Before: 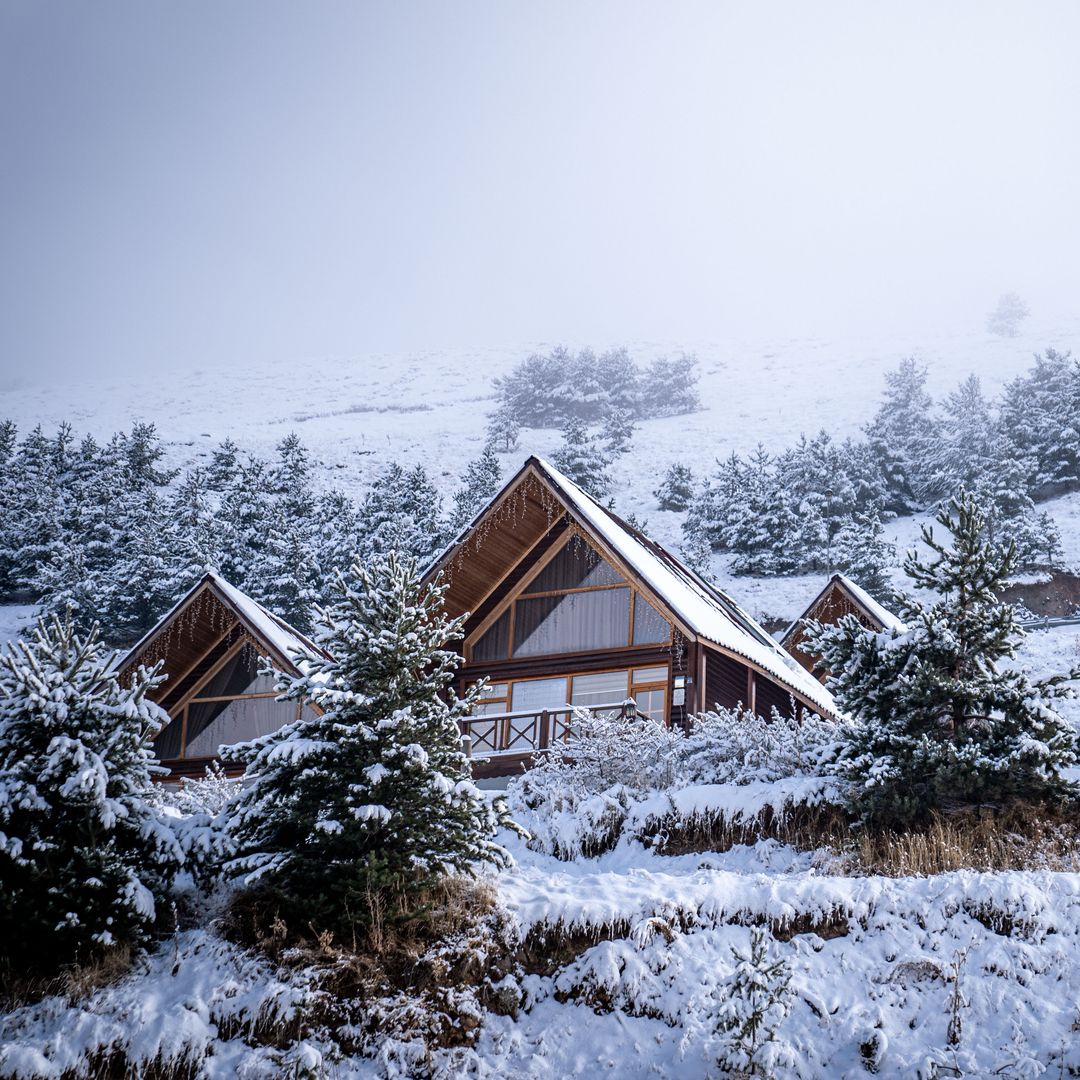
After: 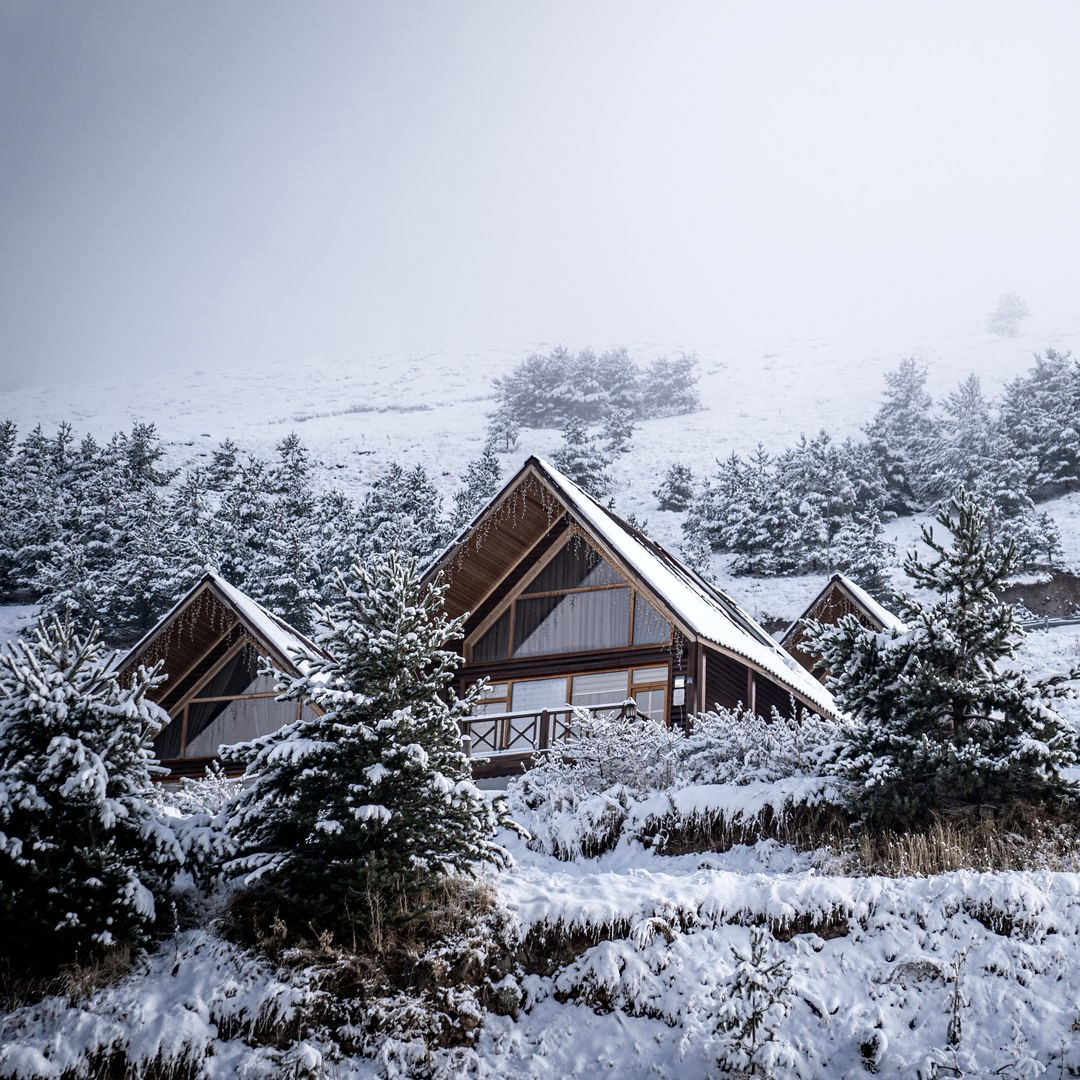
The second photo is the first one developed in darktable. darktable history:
contrast brightness saturation: contrast 0.1, saturation -0.36
haze removal: compatibility mode true, adaptive false
